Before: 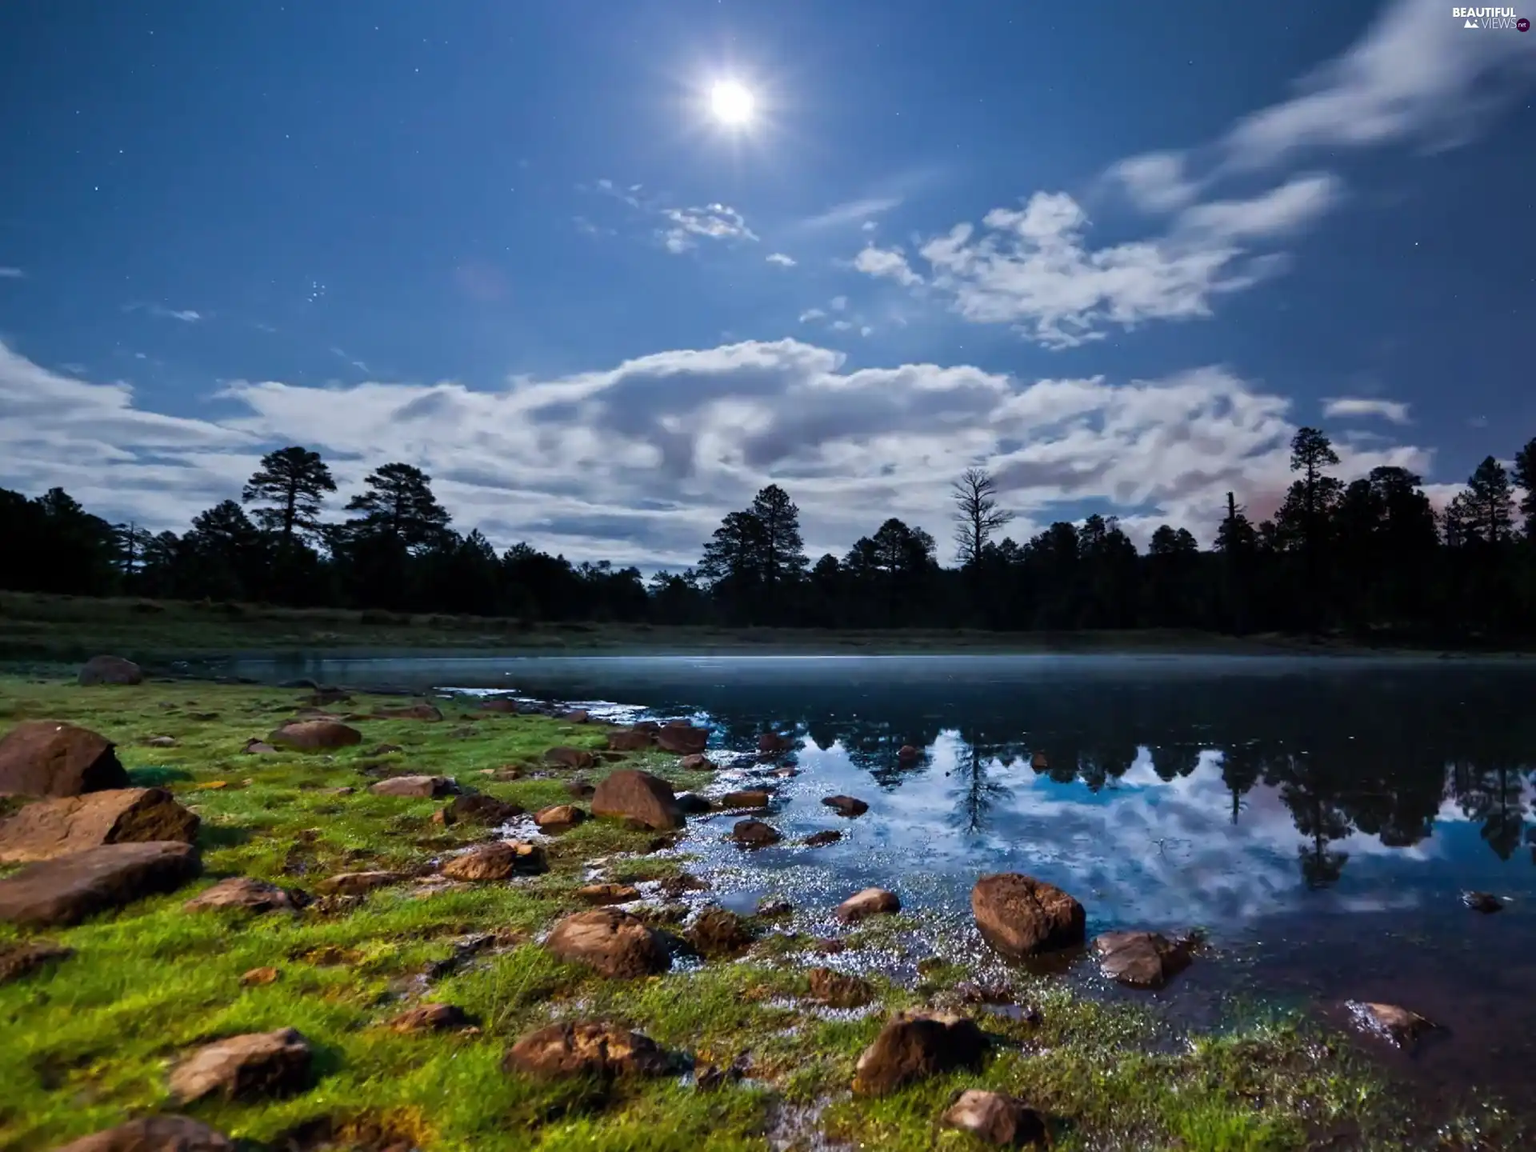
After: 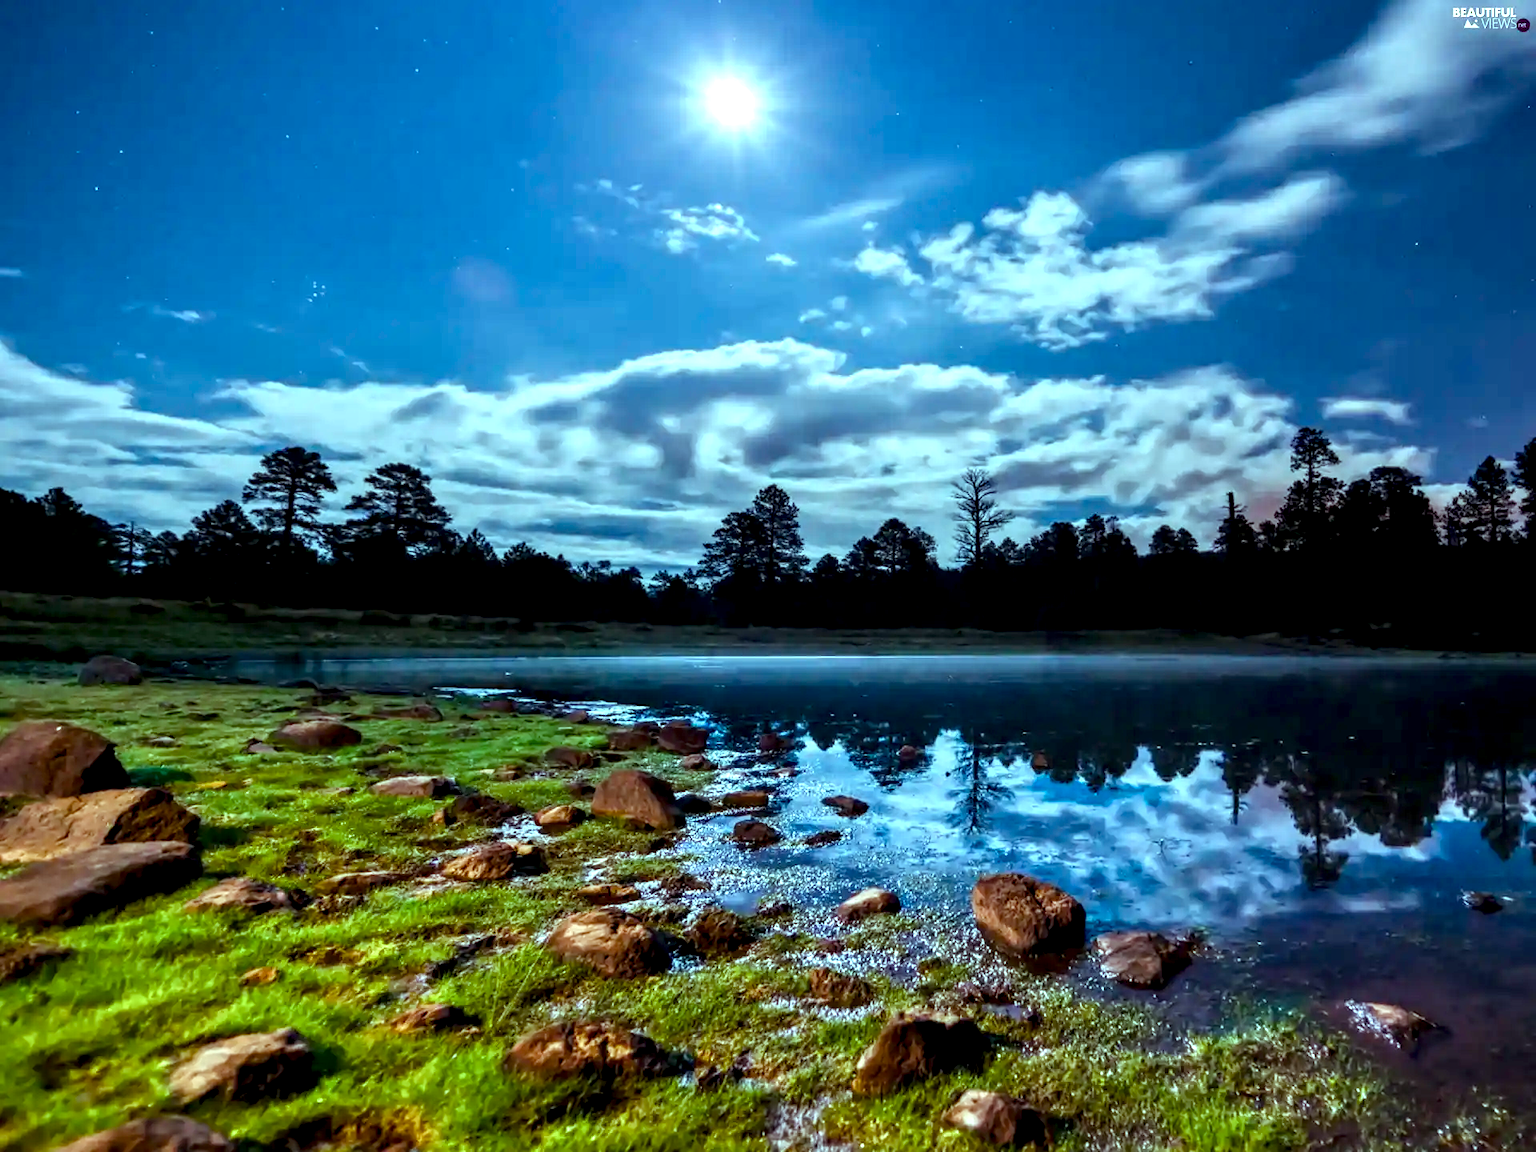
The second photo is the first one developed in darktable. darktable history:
local contrast: highlights 21%, shadows 70%, detail 170%
color balance rgb: highlights gain › chroma 5.499%, highlights gain › hue 196.79°, perceptual saturation grading › global saturation 20%, perceptual saturation grading › highlights -25.601%, perceptual saturation grading › shadows 24.877%, perceptual brilliance grading › global brilliance 12.412%, contrast -9.671%
